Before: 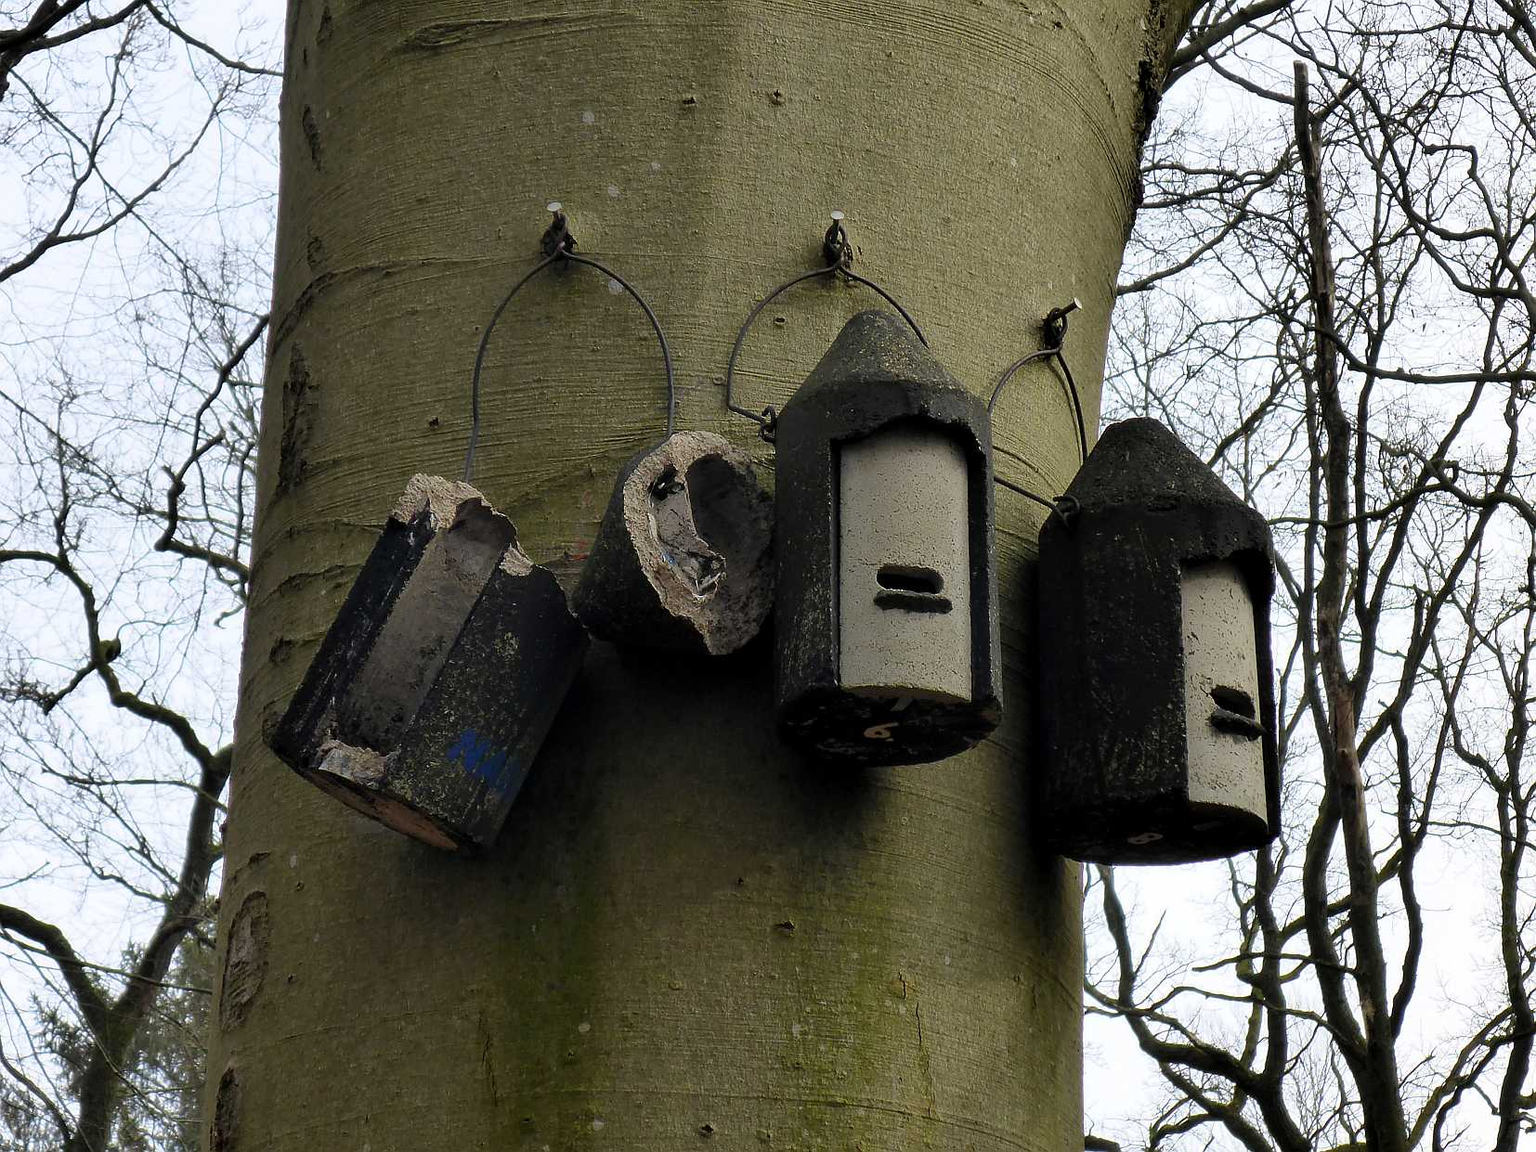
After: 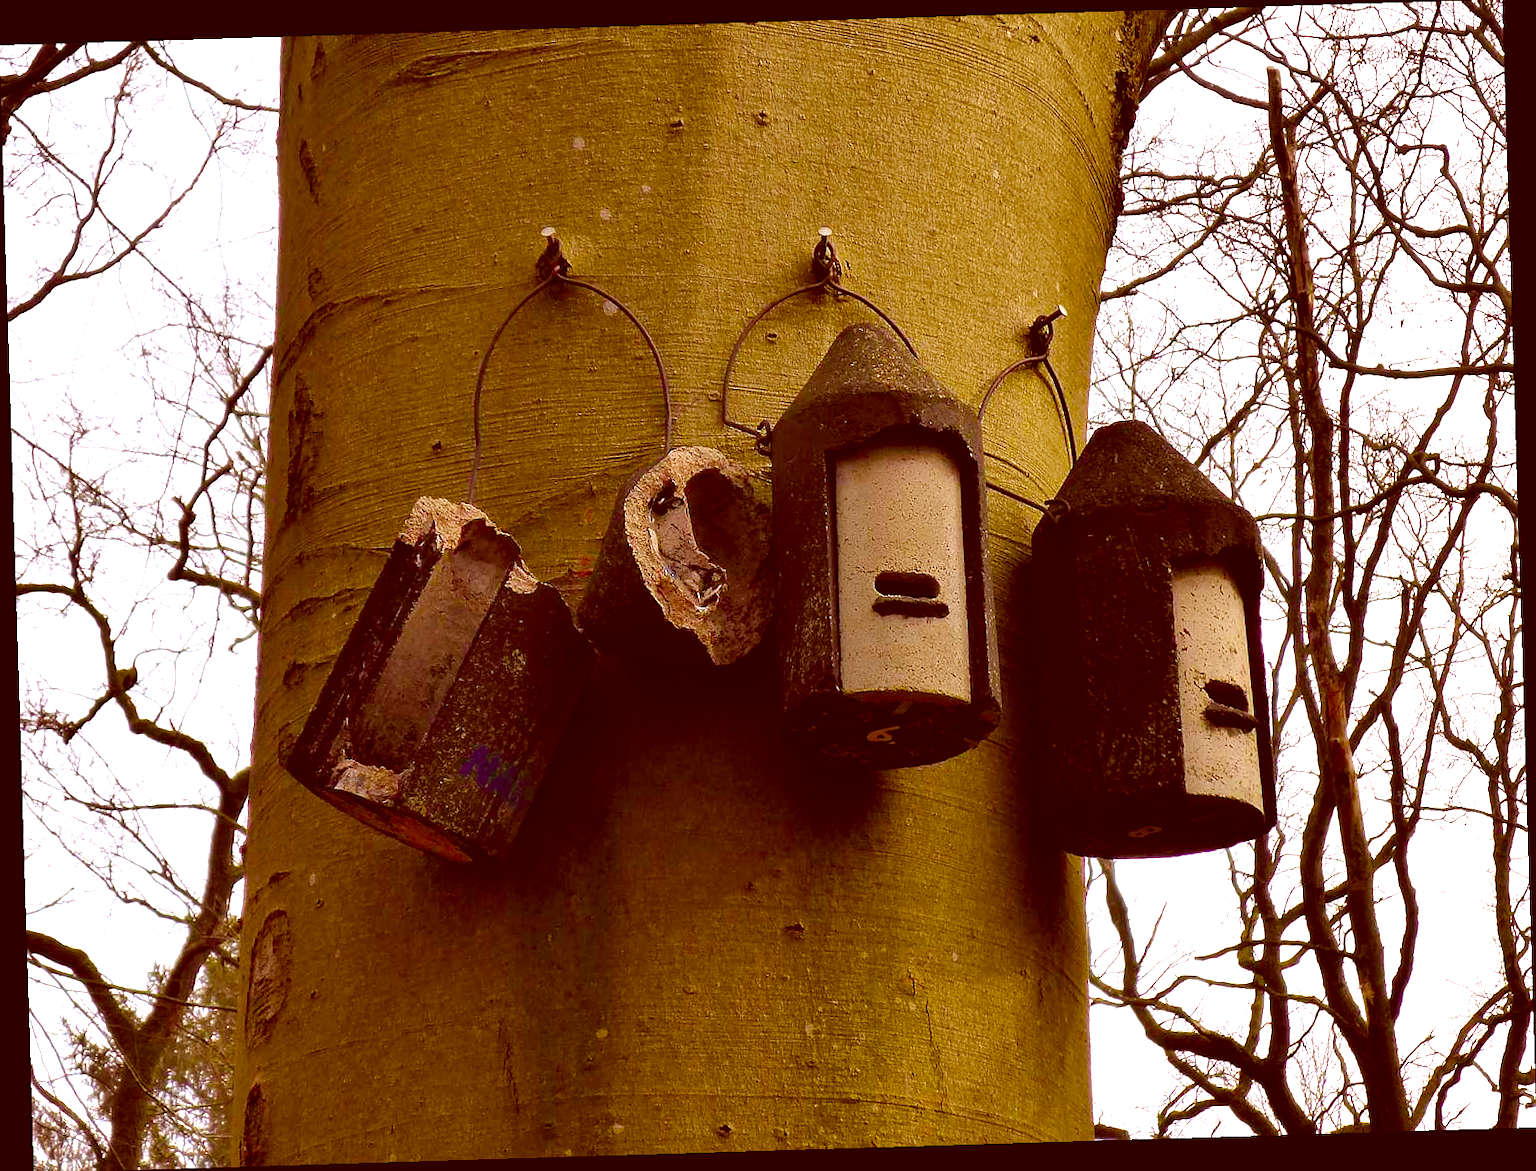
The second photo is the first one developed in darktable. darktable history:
color balance rgb: linear chroma grading › global chroma 25%, perceptual saturation grading › global saturation 45%, perceptual saturation grading › highlights -50%, perceptual saturation grading › shadows 30%, perceptual brilliance grading › global brilliance 18%, global vibrance 40%
color correction: highlights a* 9.03, highlights b* 8.71, shadows a* 40, shadows b* 40, saturation 0.8
rotate and perspective: rotation -1.75°, automatic cropping off
